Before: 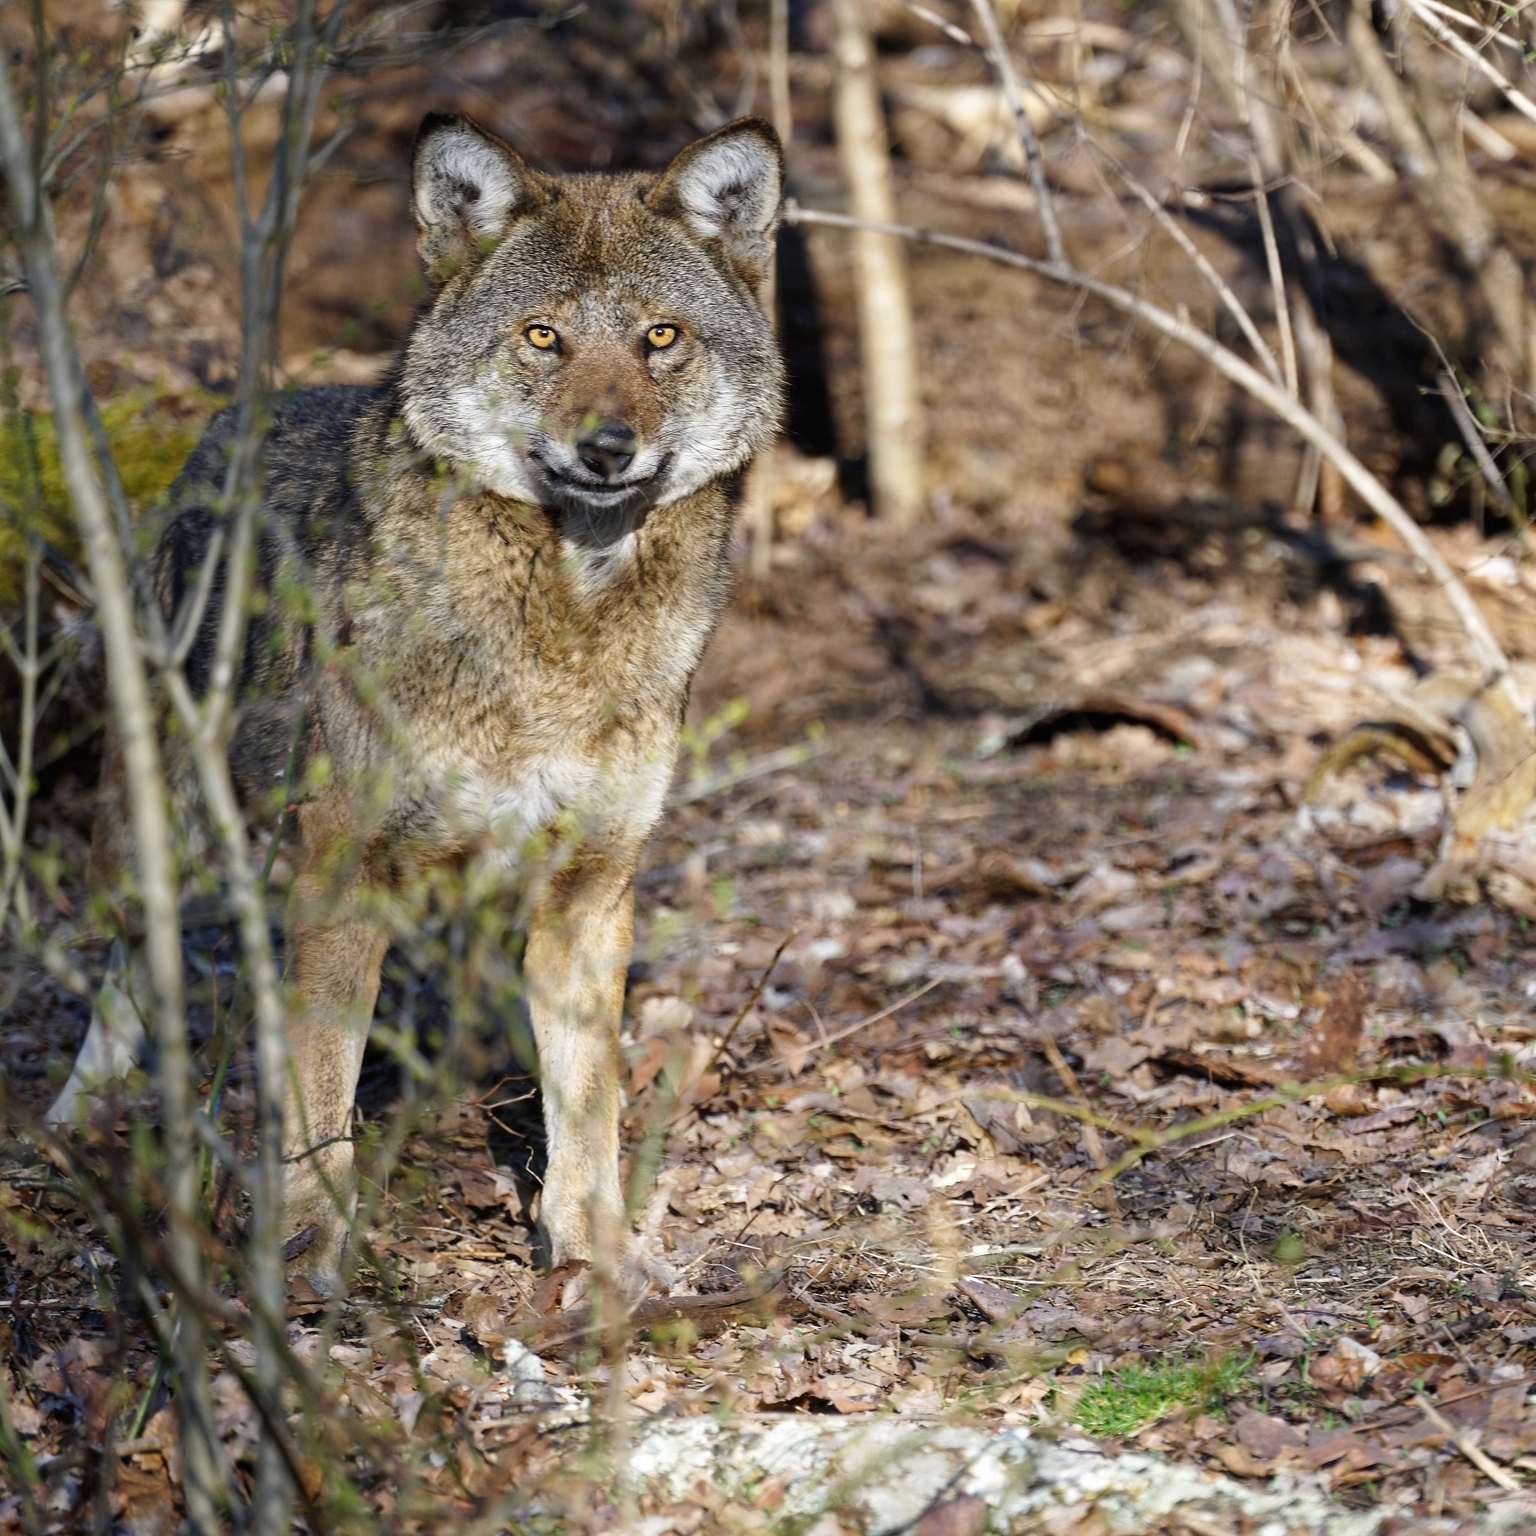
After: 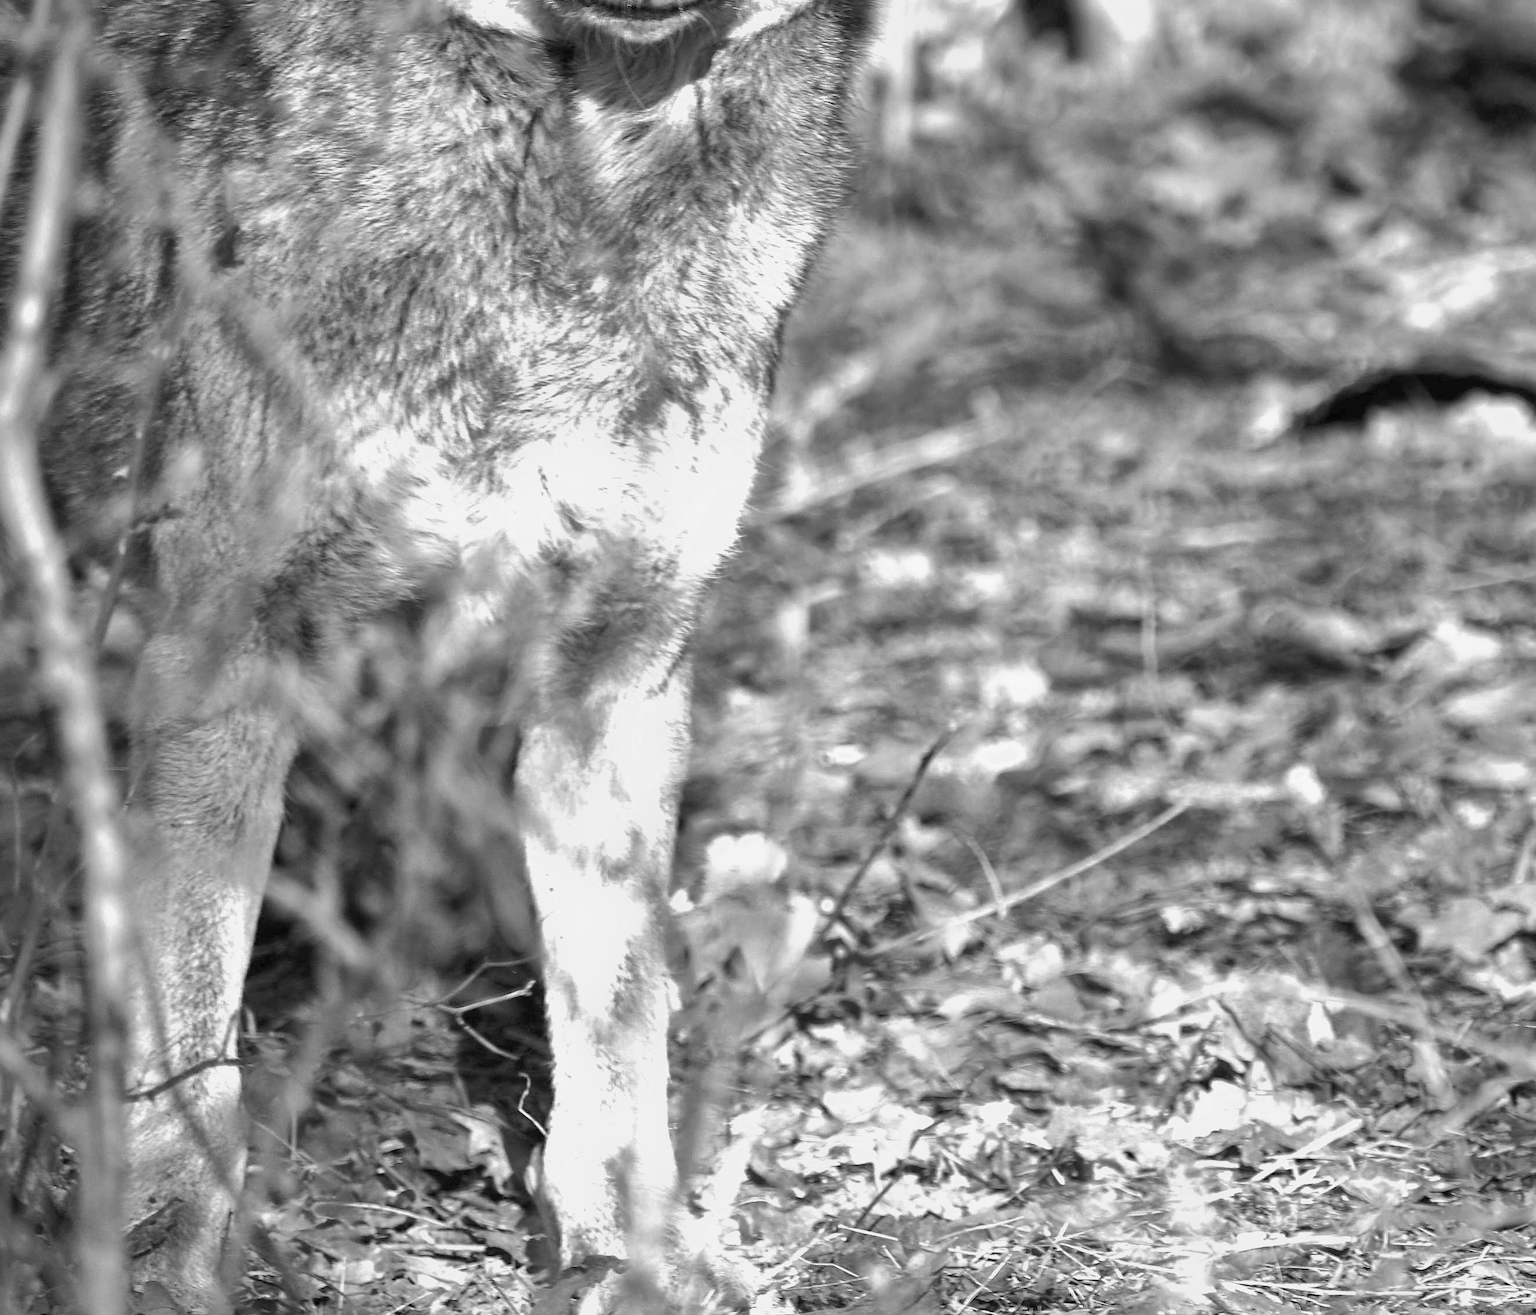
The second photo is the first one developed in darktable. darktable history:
exposure: exposure 0.943 EV, compensate highlight preservation false
crop: left 13.312%, top 31.28%, right 24.627%, bottom 15.582%
shadows and highlights: on, module defaults
monochrome: a 14.95, b -89.96
